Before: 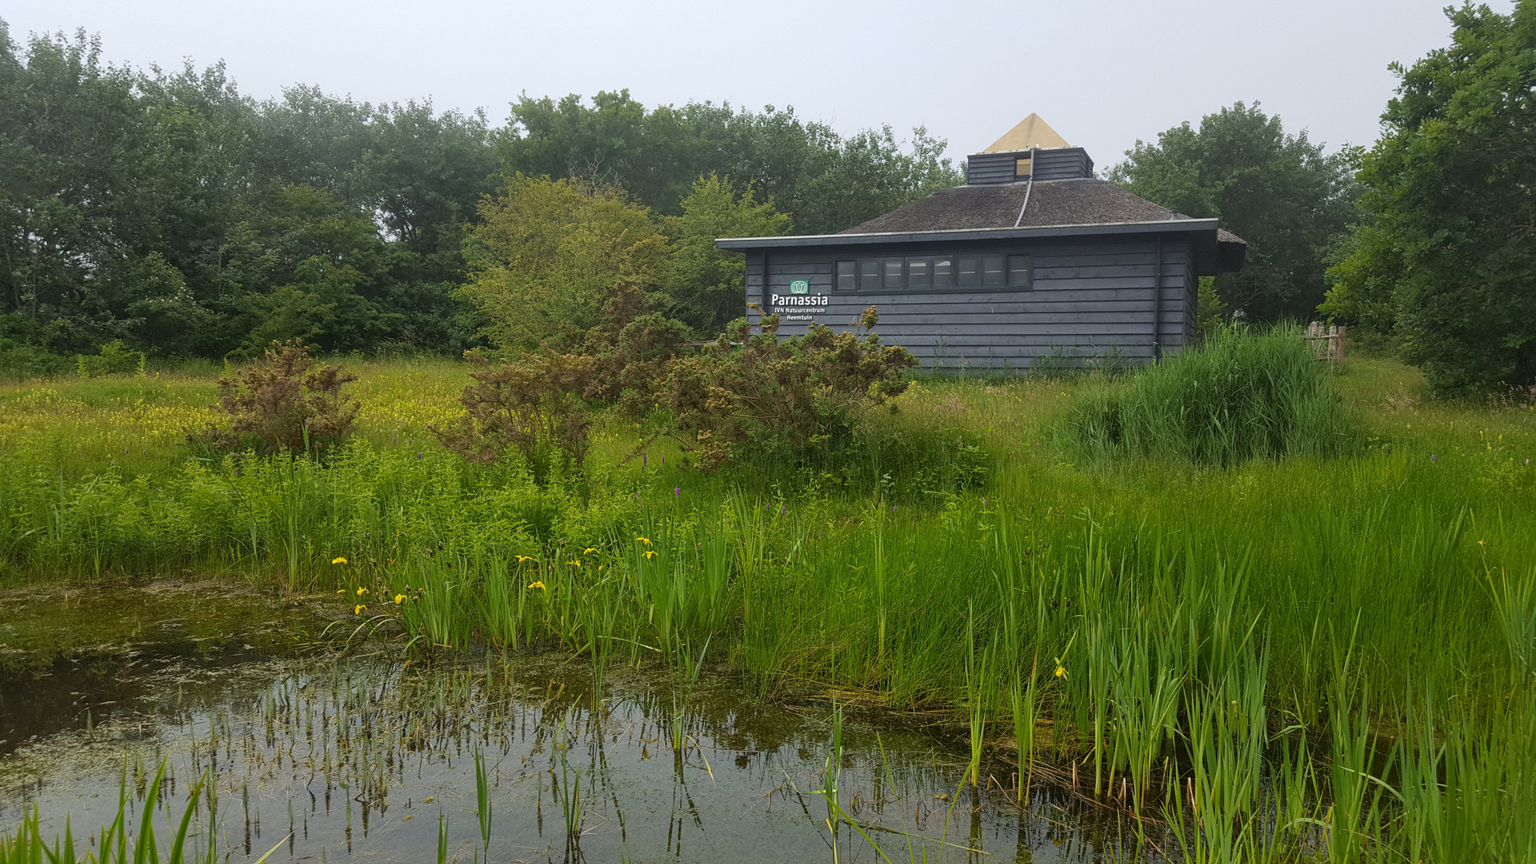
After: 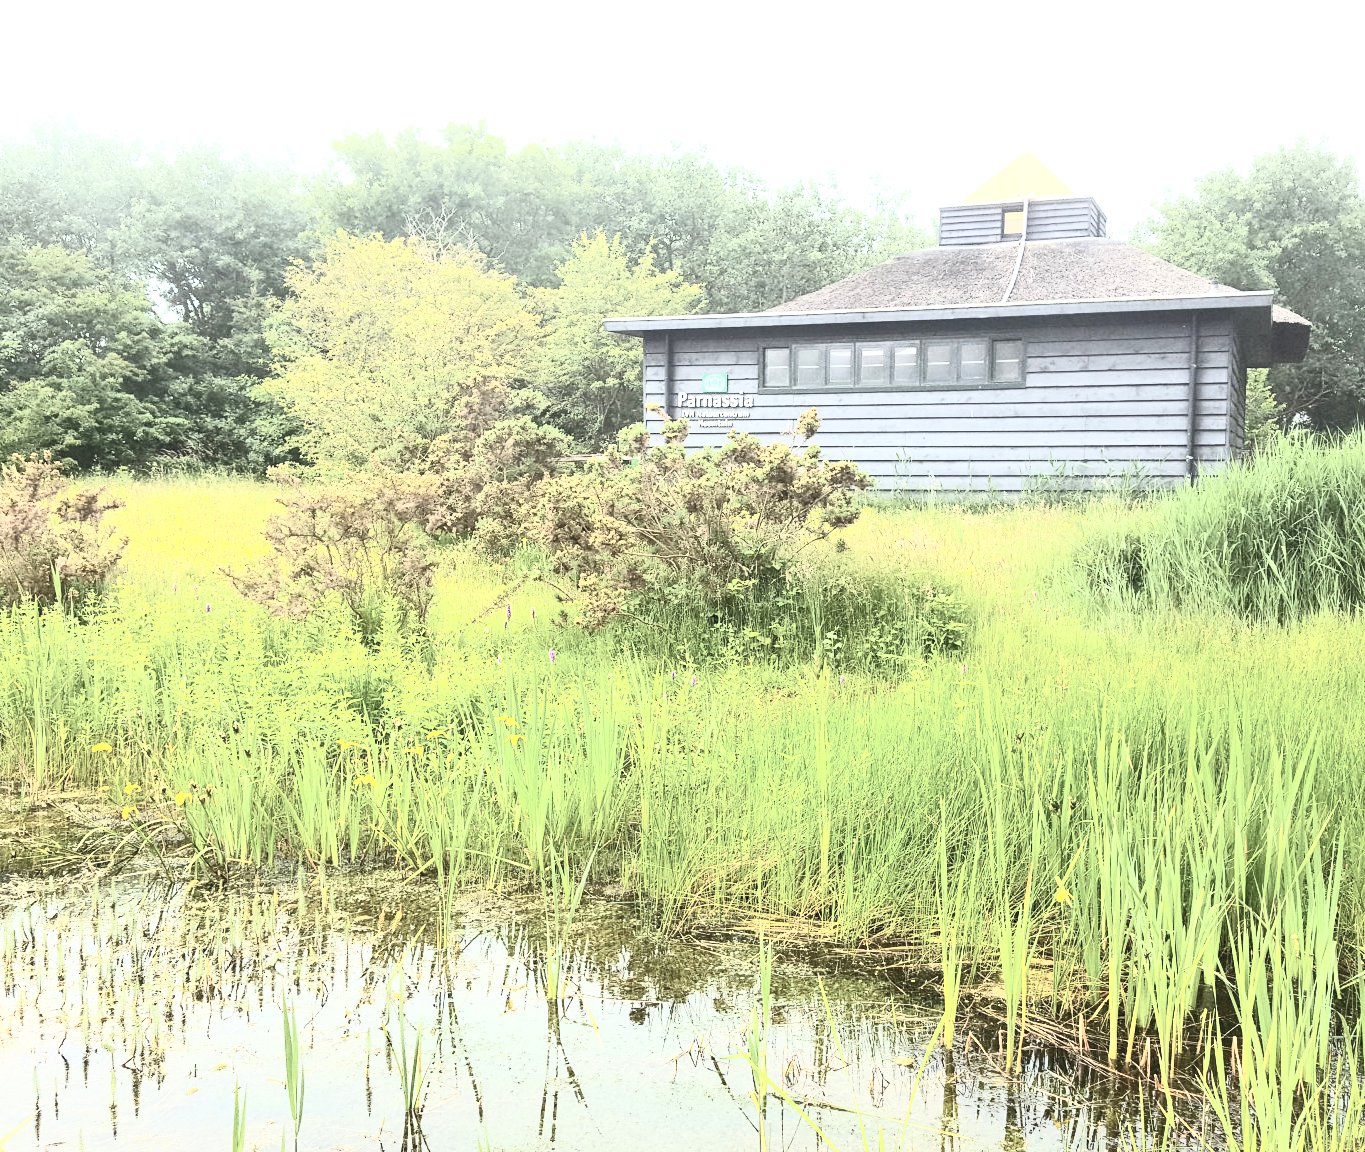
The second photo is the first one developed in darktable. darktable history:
crop: left 17.149%, right 16.167%
contrast brightness saturation: contrast 0.567, brightness 0.58, saturation -0.328
exposure: black level correction 0.001, exposure 1.725 EV, compensate highlight preservation false
